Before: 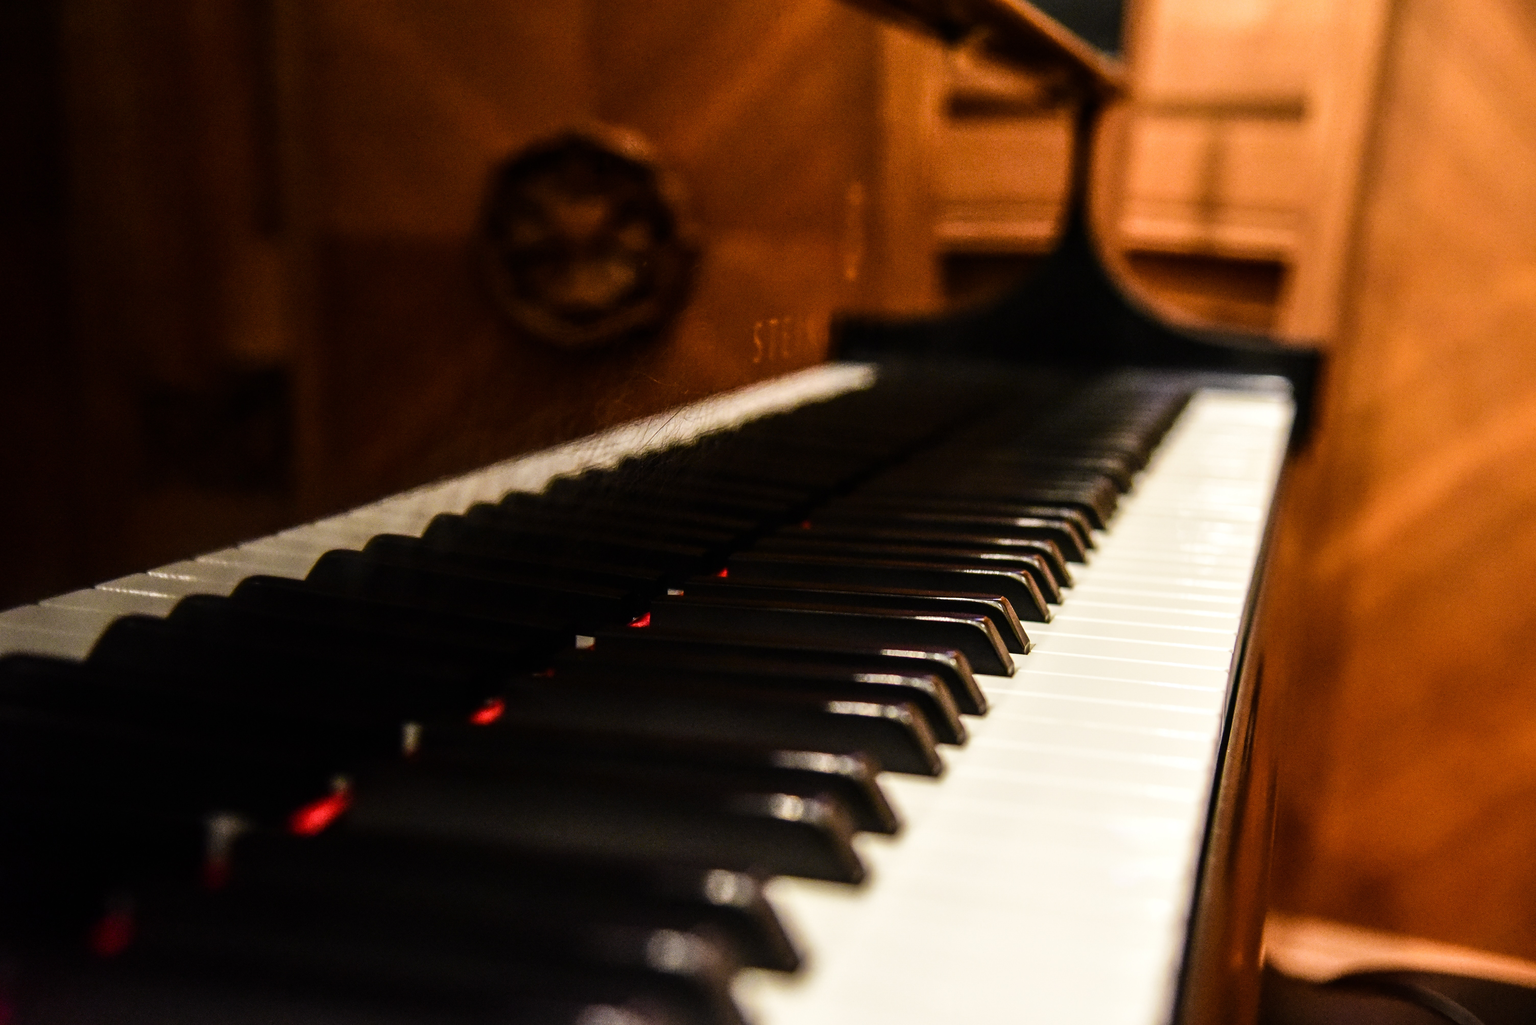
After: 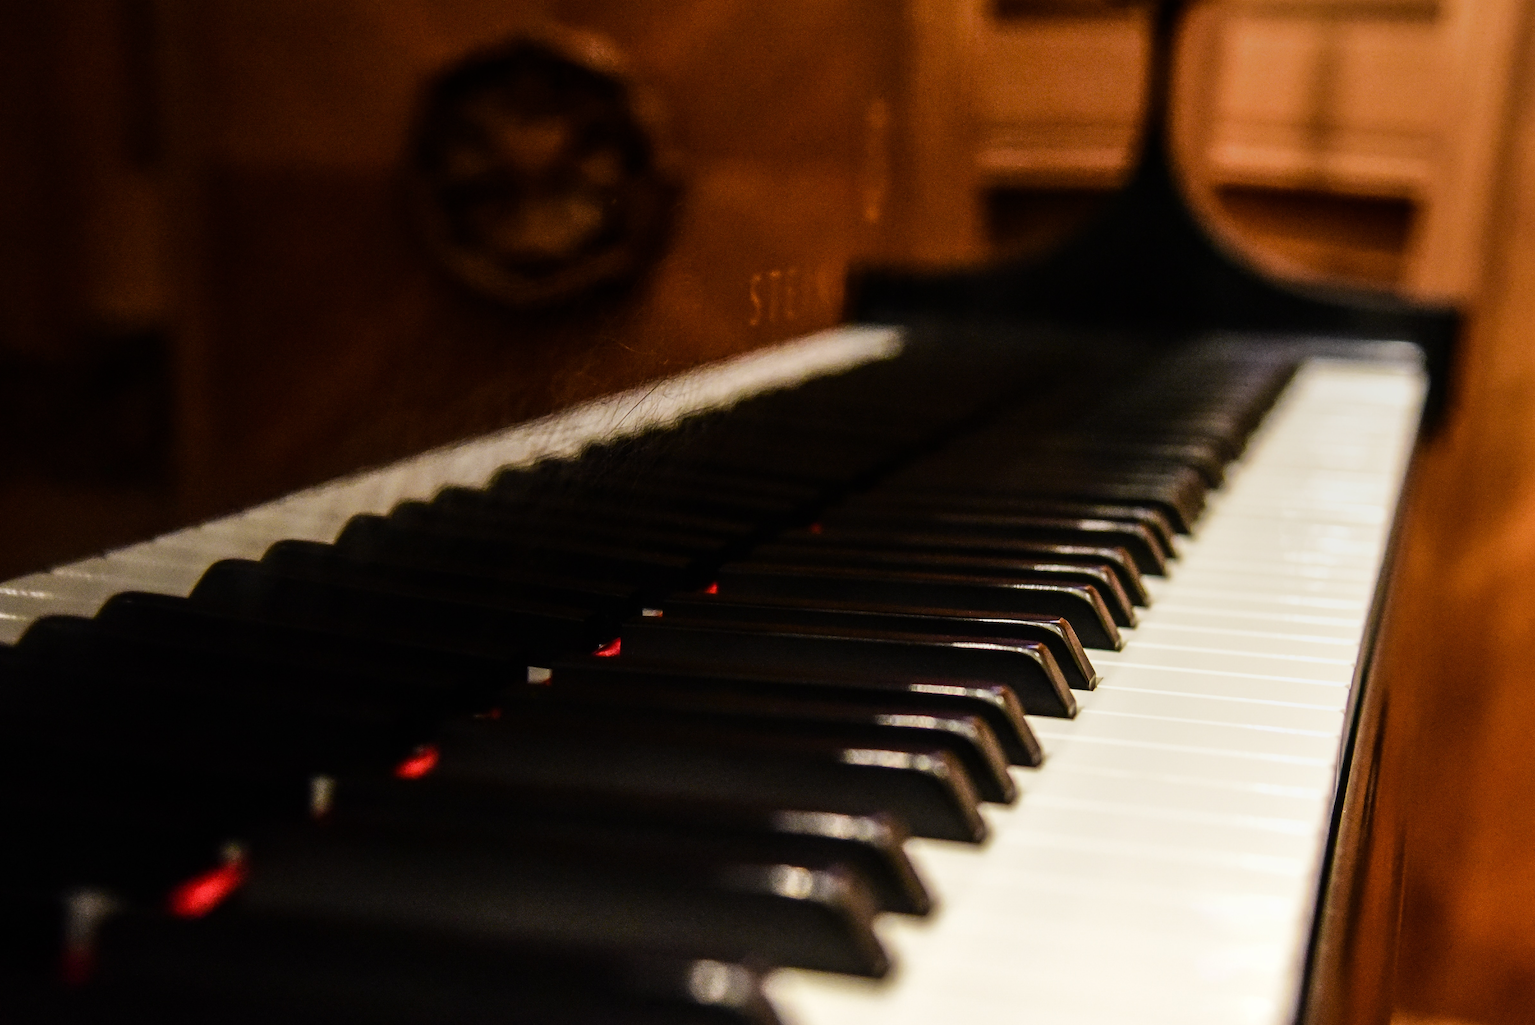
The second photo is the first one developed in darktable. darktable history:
crop and rotate: left 10.071%, top 10.071%, right 10.02%, bottom 10.02%
graduated density: on, module defaults
